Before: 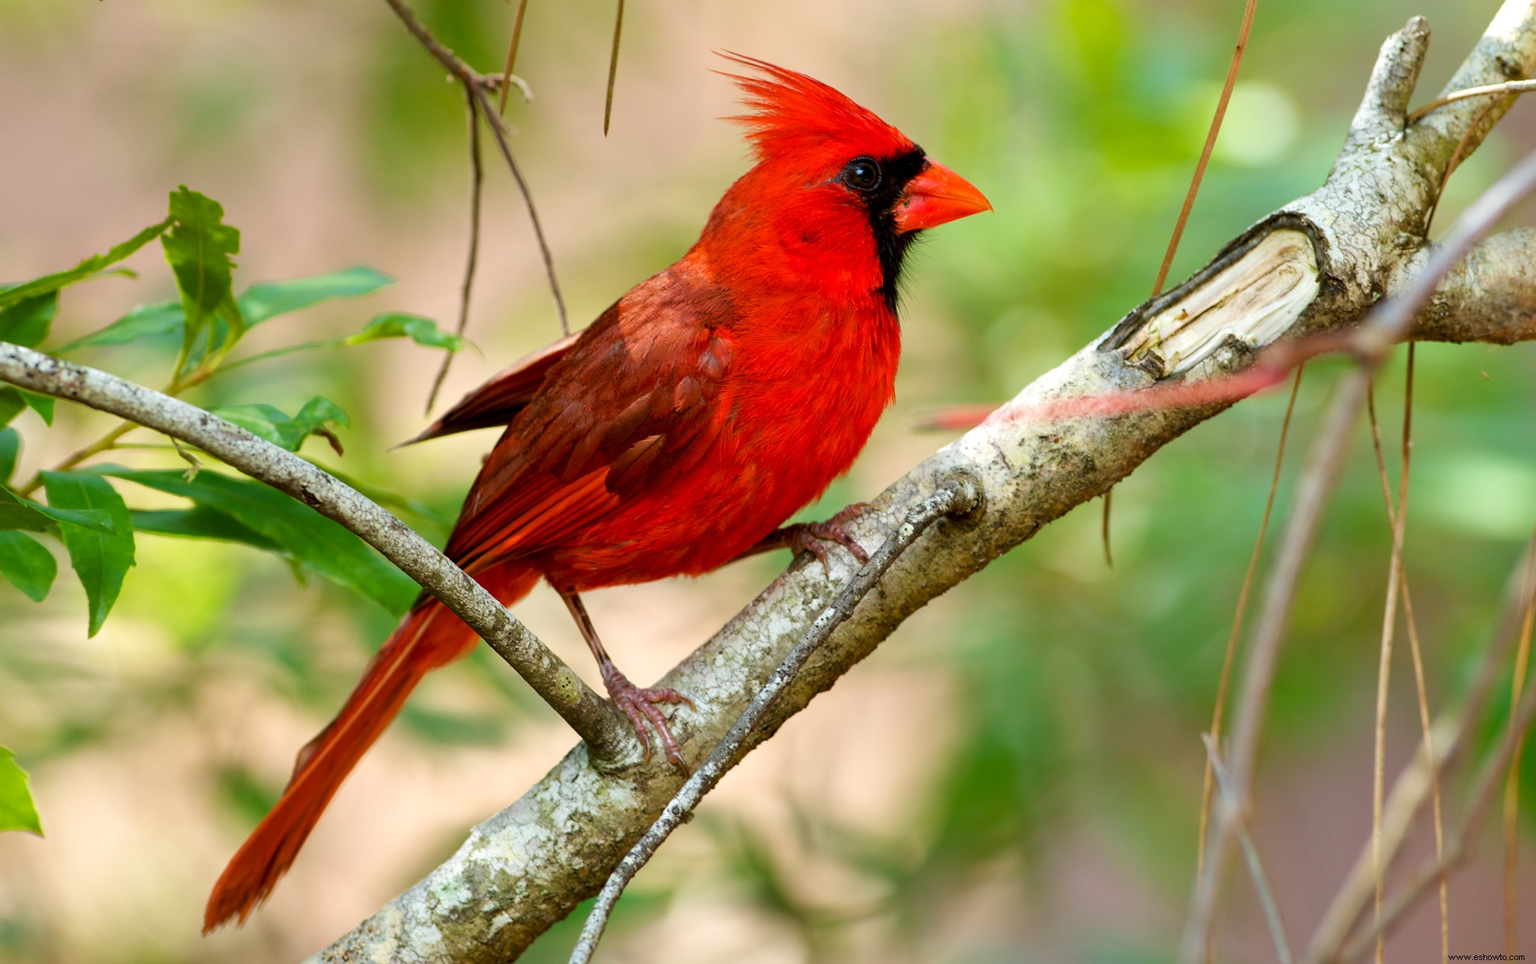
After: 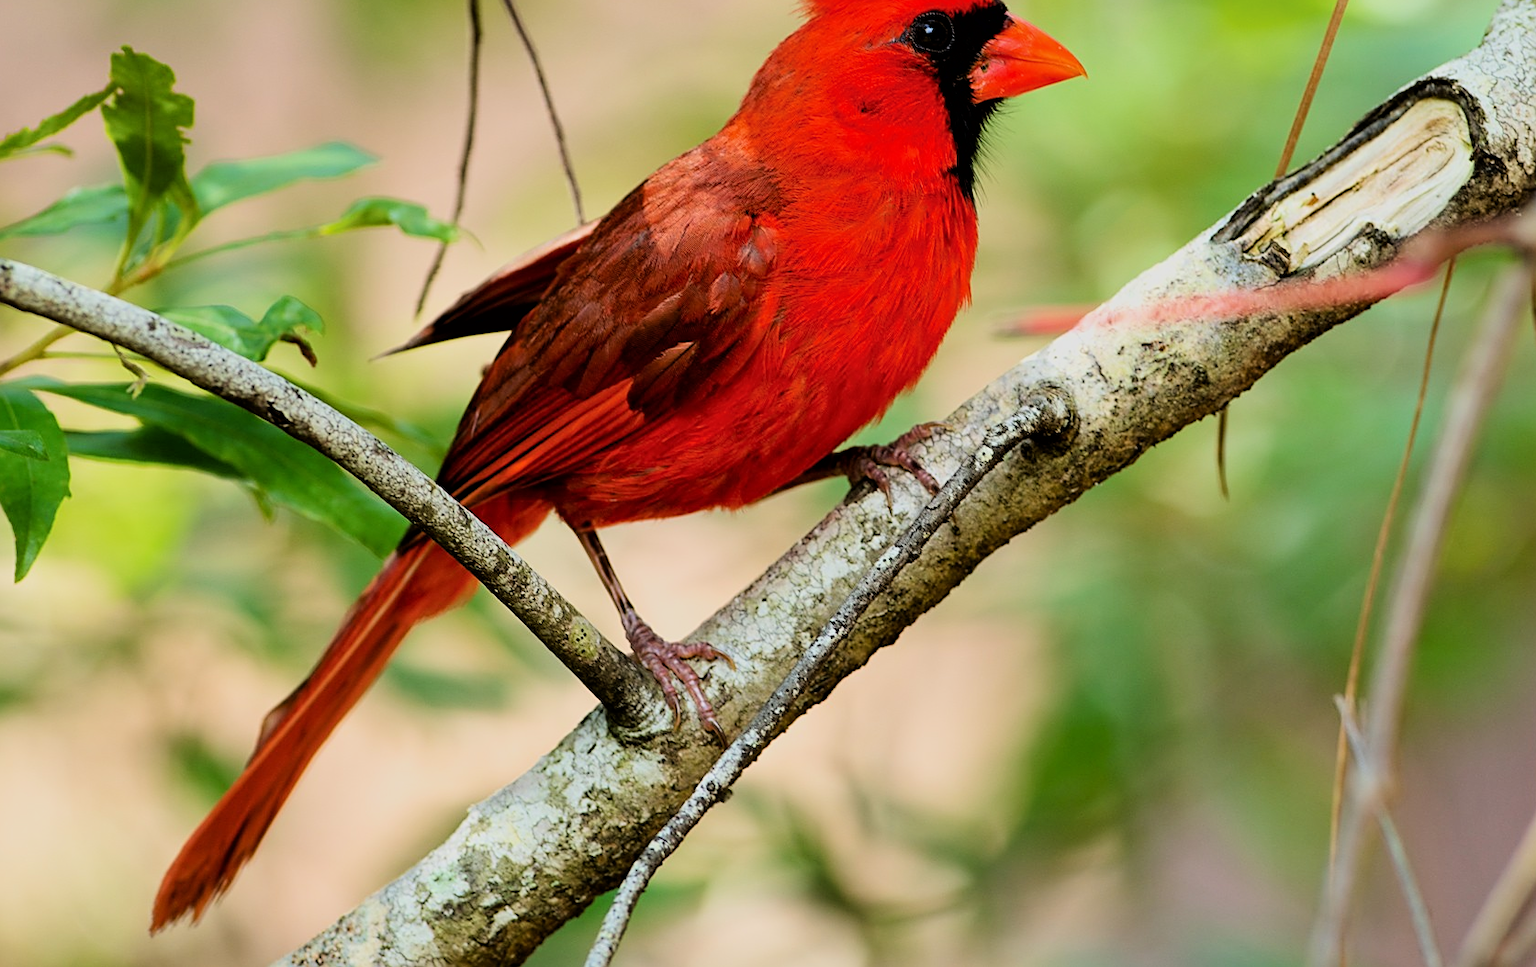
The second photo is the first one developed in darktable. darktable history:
crop and rotate: left 4.961%, top 15.27%, right 10.67%
filmic rgb: black relative exposure -7.5 EV, white relative exposure 5 EV, hardness 3.31, contrast 1.296, color science v6 (2022)
sharpen: on, module defaults
